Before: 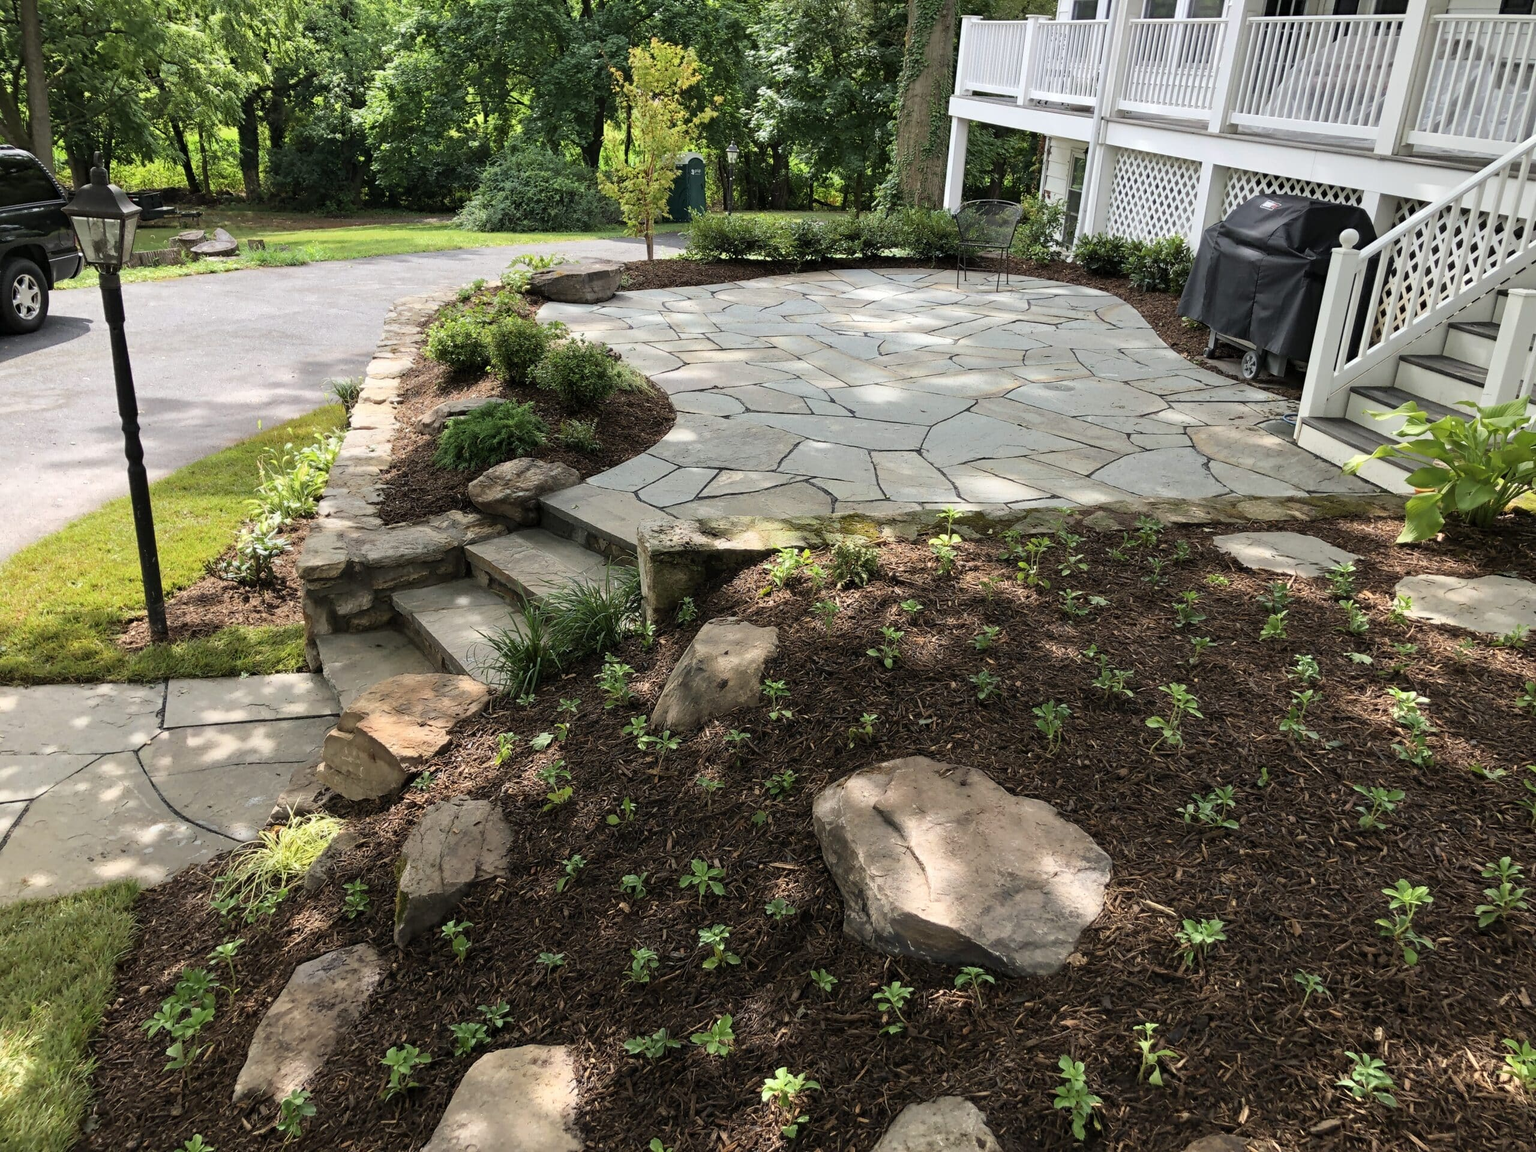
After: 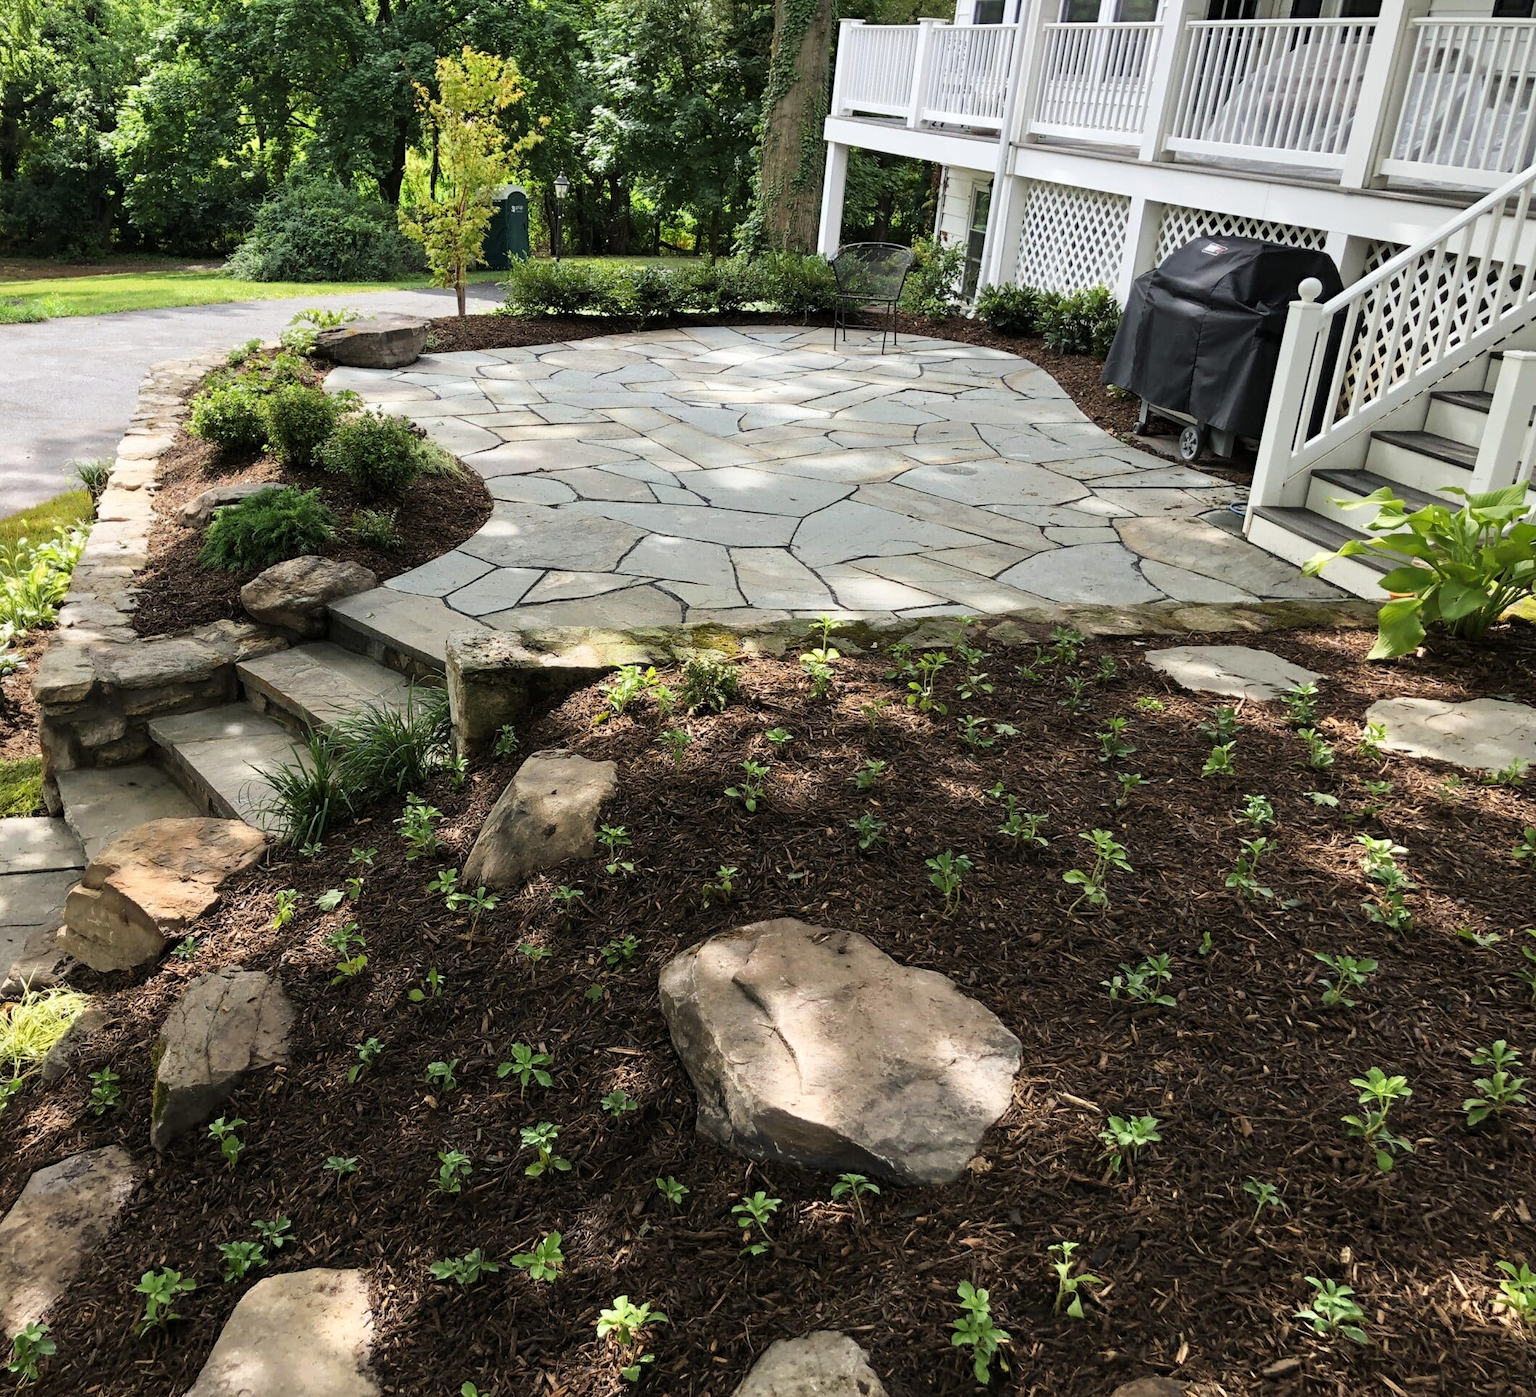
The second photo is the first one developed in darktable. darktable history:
tone curve: curves: ch0 [(0, 0) (0.08, 0.06) (0.17, 0.14) (0.5, 0.5) (0.83, 0.86) (0.92, 0.94) (1, 1)], preserve colors none
crop: left 17.582%, bottom 0.031%
